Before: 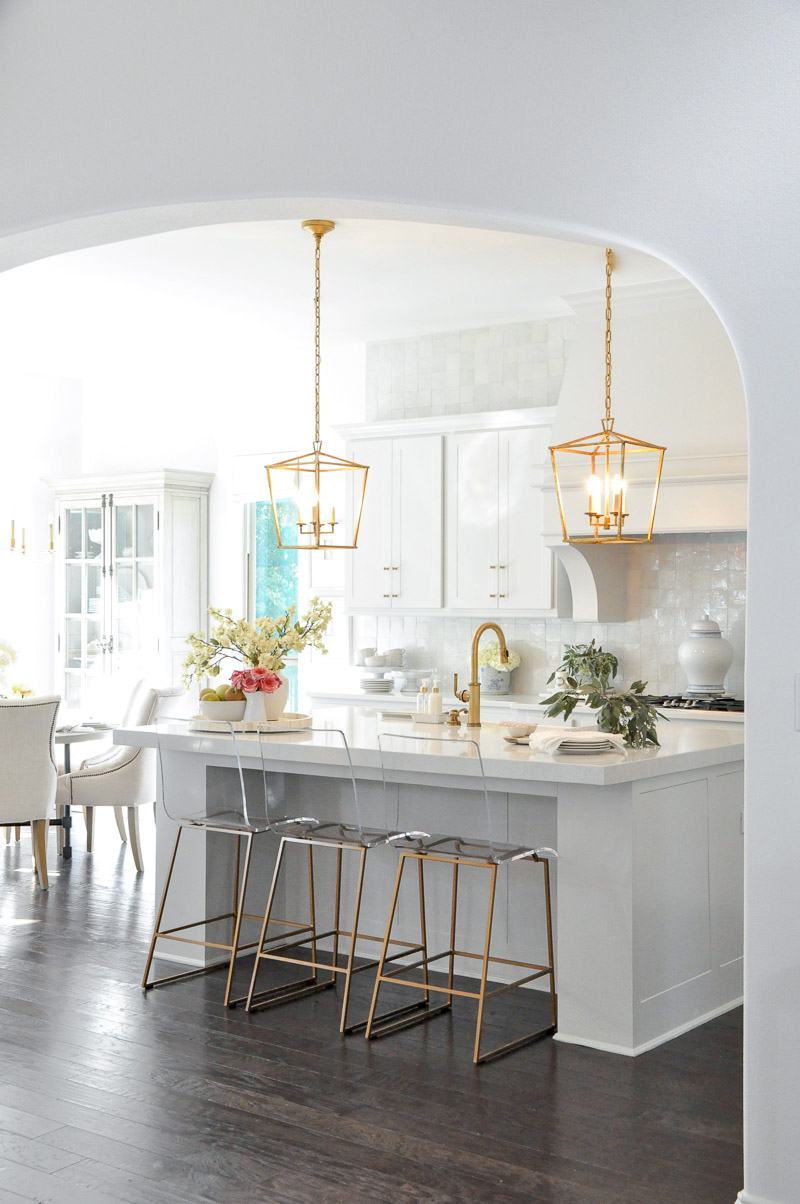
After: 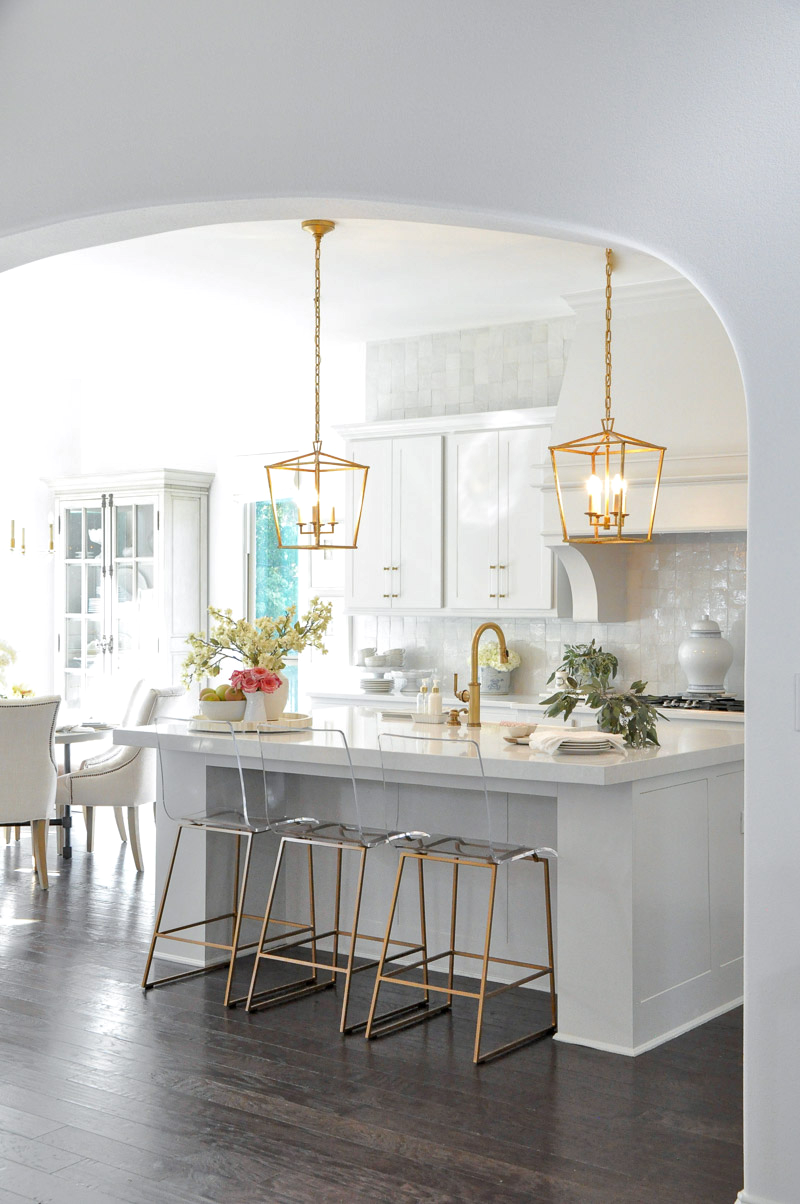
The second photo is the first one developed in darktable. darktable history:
levels: black 0.041%
shadows and highlights: shadows 8.73, white point adjustment 1.09, highlights -38.47
